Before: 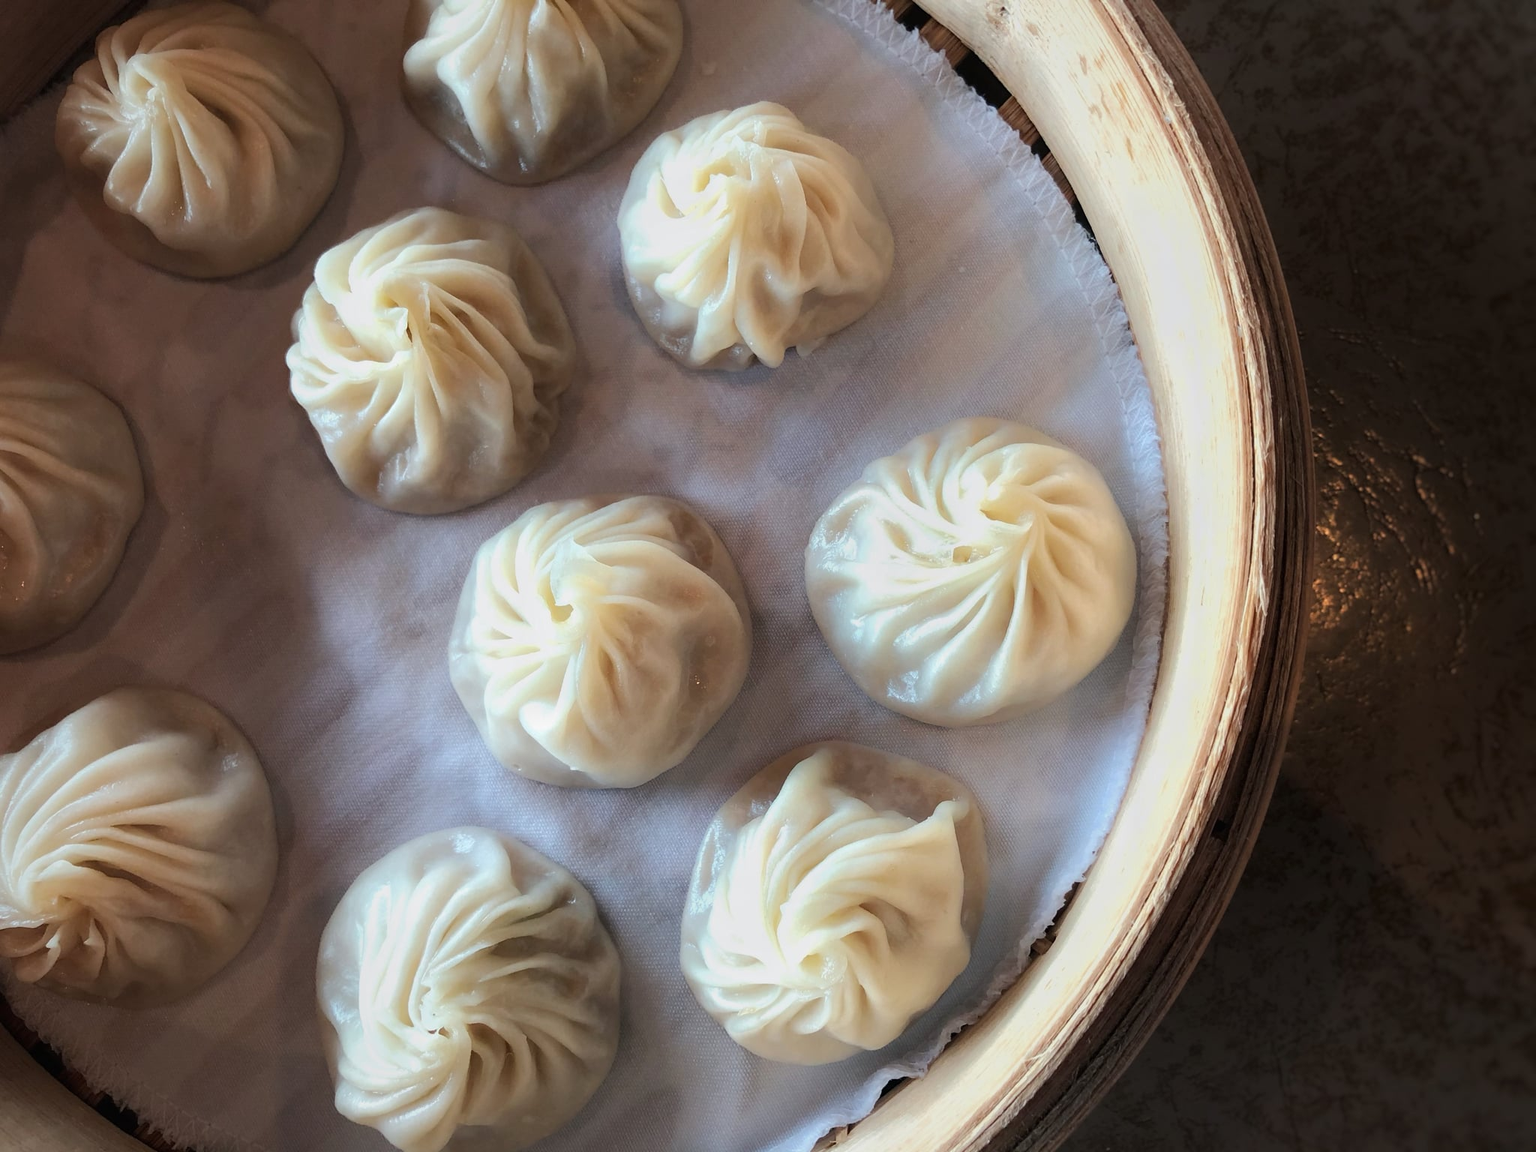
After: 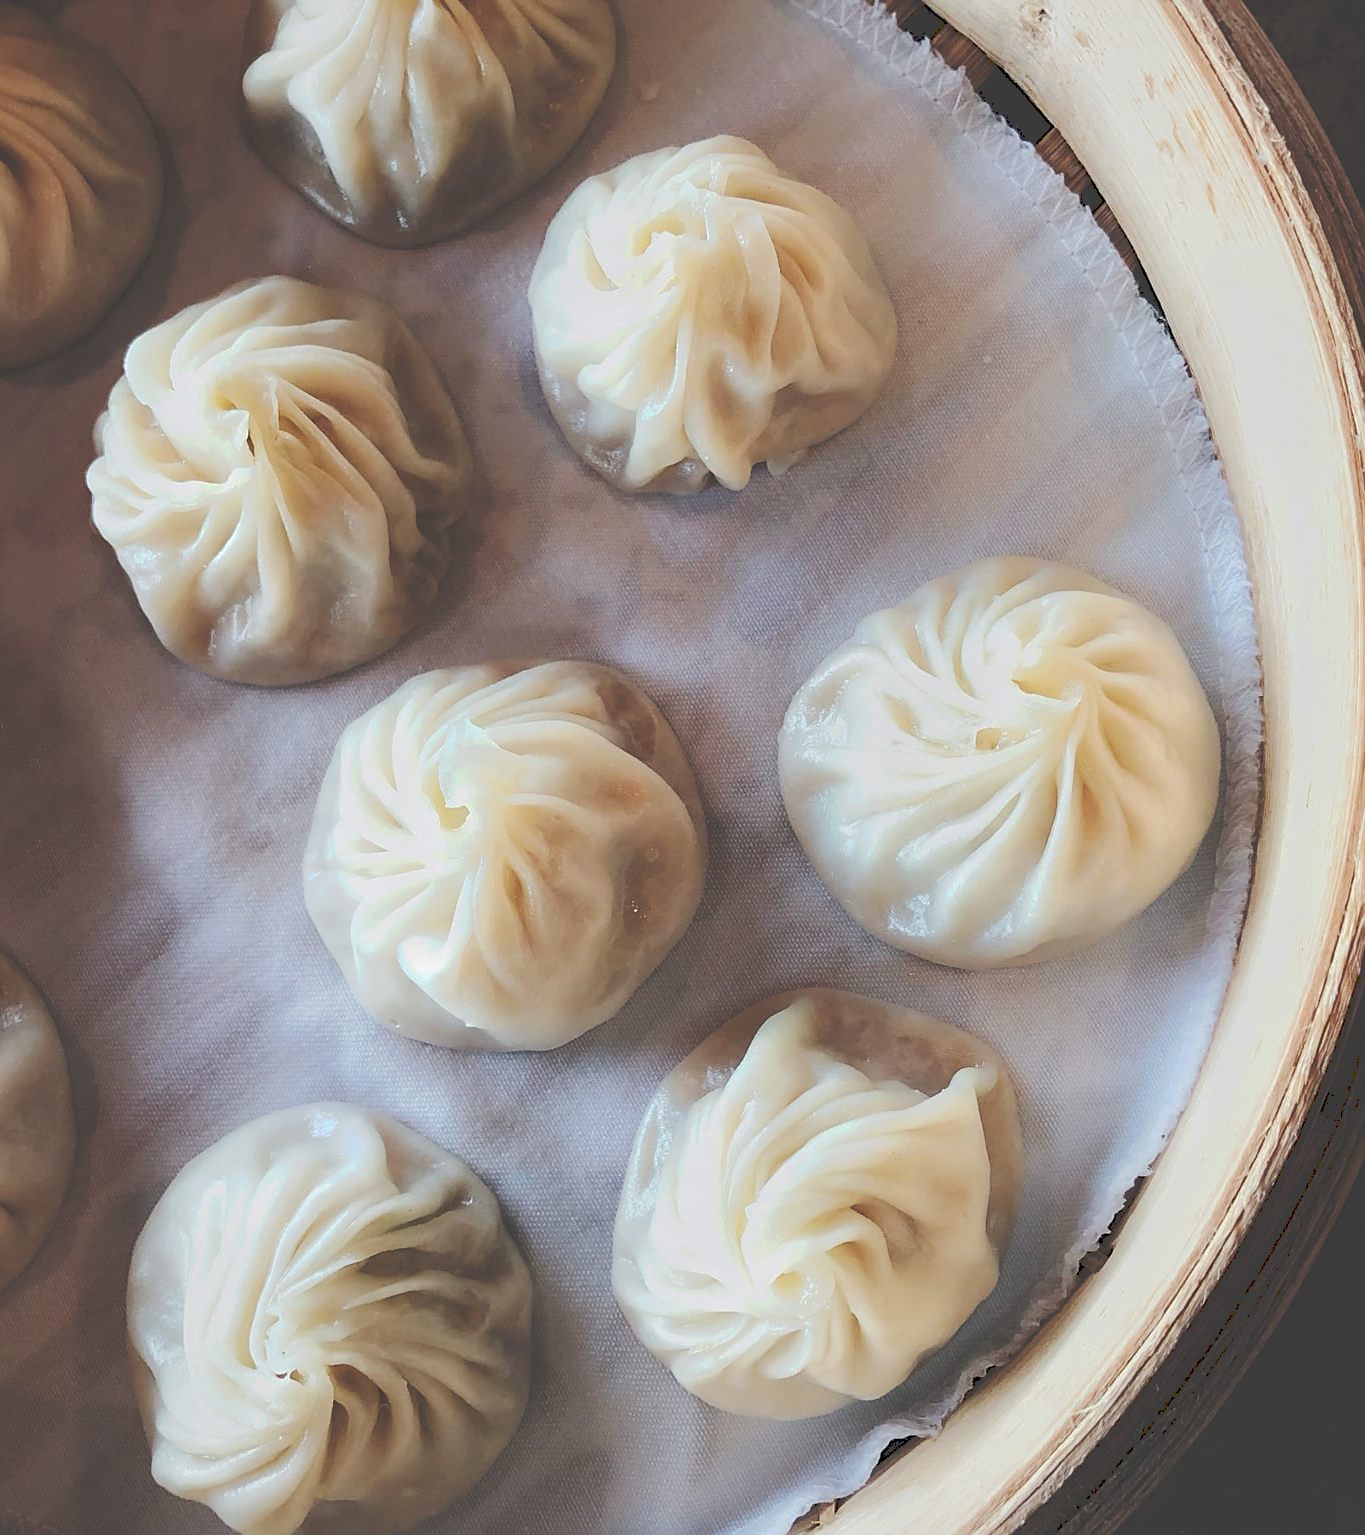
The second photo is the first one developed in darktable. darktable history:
tone curve: curves: ch0 [(0, 0) (0.003, 0.241) (0.011, 0.241) (0.025, 0.242) (0.044, 0.246) (0.069, 0.25) (0.1, 0.251) (0.136, 0.256) (0.177, 0.275) (0.224, 0.293) (0.277, 0.326) (0.335, 0.38) (0.399, 0.449) (0.468, 0.525) (0.543, 0.606) (0.623, 0.683) (0.709, 0.751) (0.801, 0.824) (0.898, 0.871) (1, 1)], preserve colors none
crop and rotate: left 14.436%, right 18.898%
sharpen: on, module defaults
